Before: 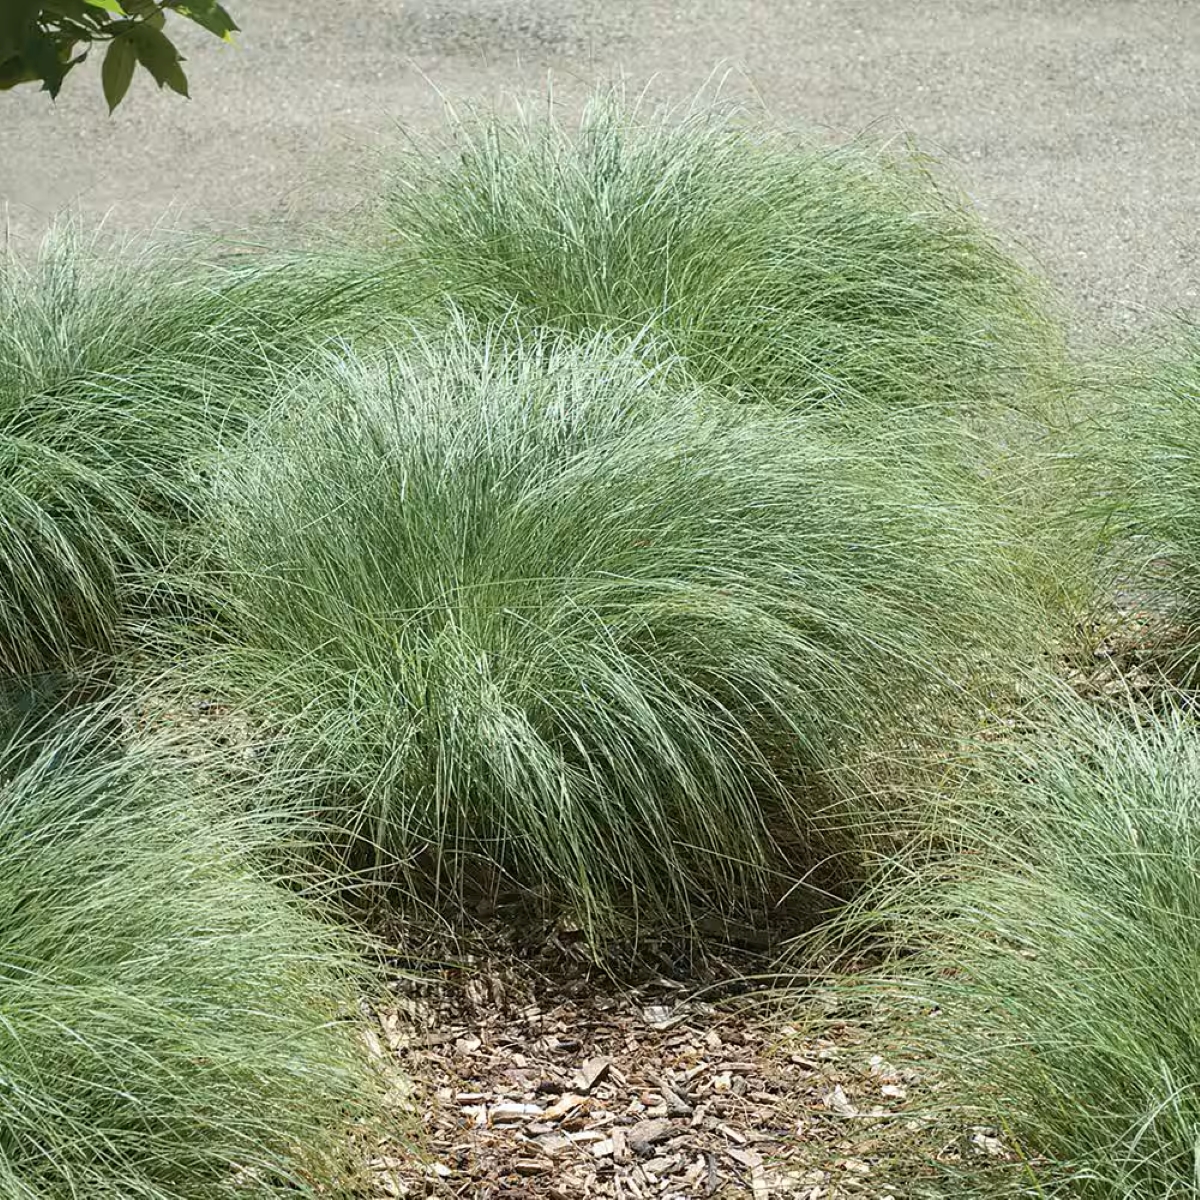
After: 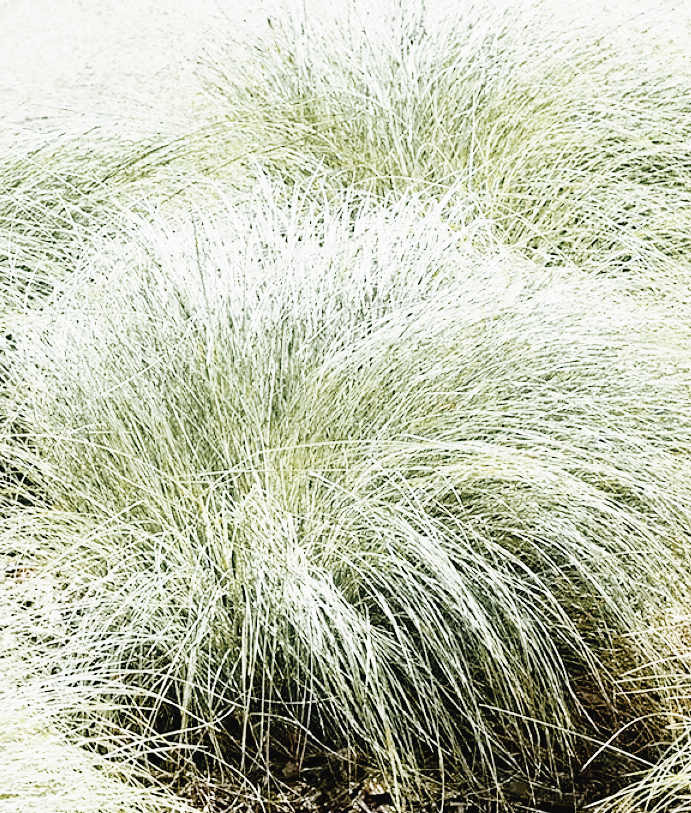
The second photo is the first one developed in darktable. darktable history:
exposure: black level correction 0.011, exposure 0.7 EV, compensate exposure bias true, compensate highlight preservation false
haze removal: adaptive false
contrast brightness saturation: contrast -0.046, saturation -0.403
crop: left 16.25%, top 11.455%, right 26.1%, bottom 20.721%
color zones: curves: ch1 [(0.263, 0.53) (0.376, 0.287) (0.487, 0.512) (0.748, 0.547) (1, 0.513)]; ch2 [(0.262, 0.45) (0.751, 0.477)]
base curve: curves: ch0 [(0, 0) (0, 0) (0.002, 0.001) (0.008, 0.003) (0.019, 0.011) (0.037, 0.037) (0.064, 0.11) (0.102, 0.232) (0.152, 0.379) (0.216, 0.524) (0.296, 0.665) (0.394, 0.789) (0.512, 0.881) (0.651, 0.945) (0.813, 0.986) (1, 1)], preserve colors none
